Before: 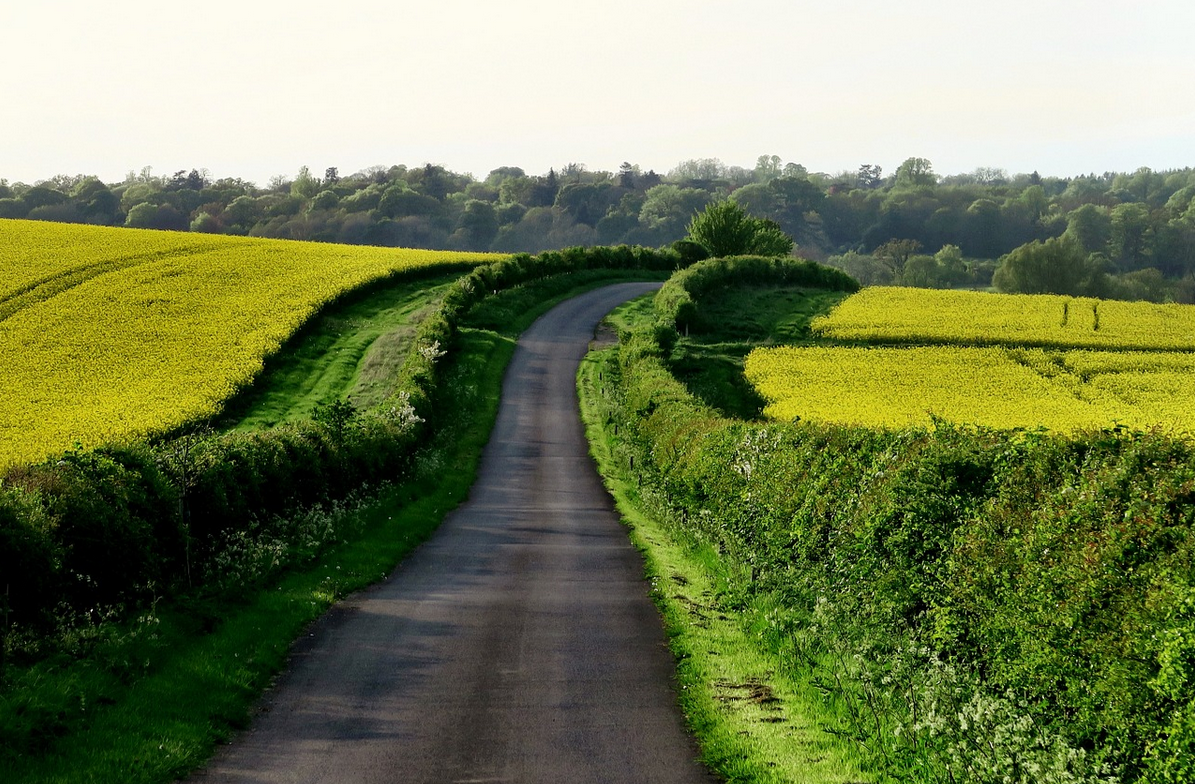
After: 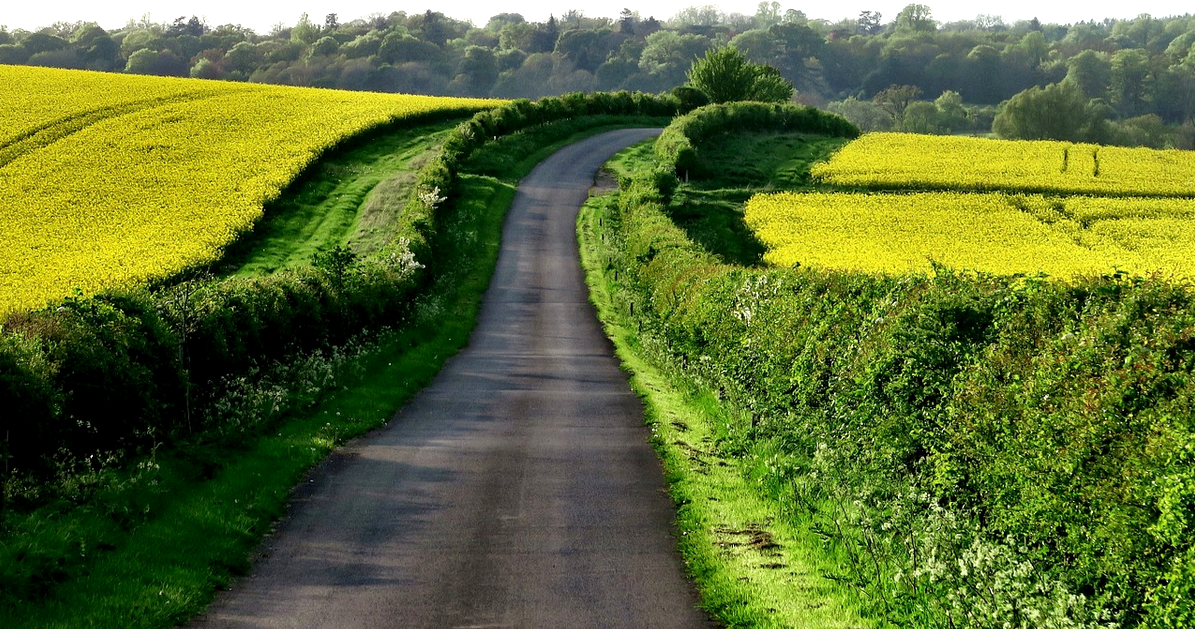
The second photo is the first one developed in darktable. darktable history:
exposure: black level correction 0.001, exposure 0.499 EV, compensate exposure bias true, compensate highlight preservation false
crop and rotate: top 19.718%
